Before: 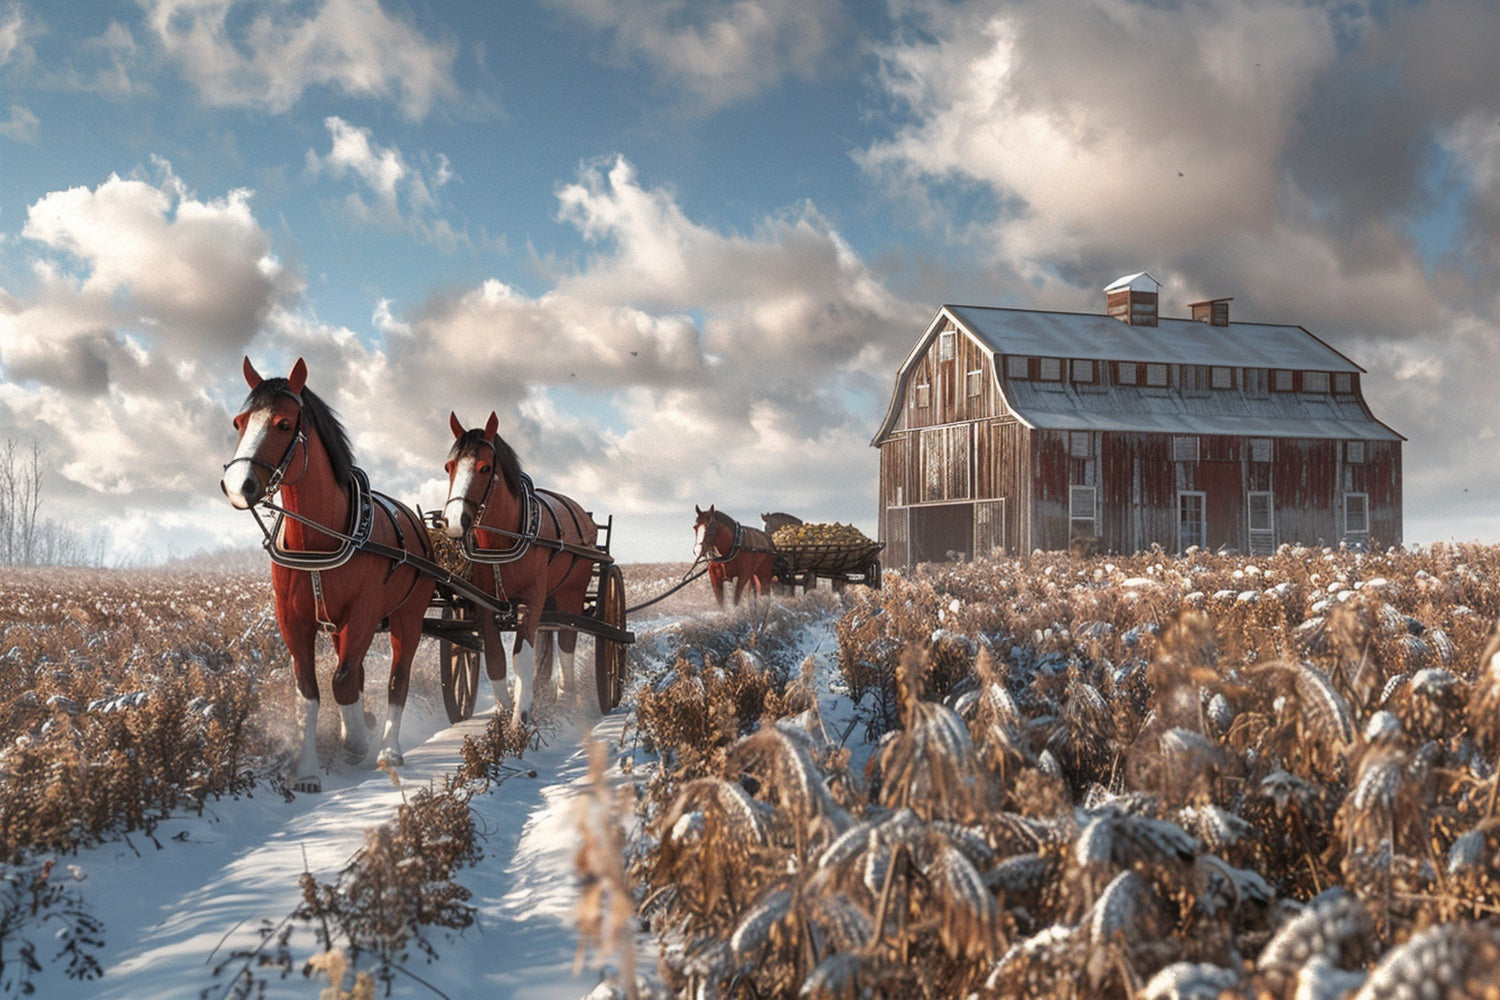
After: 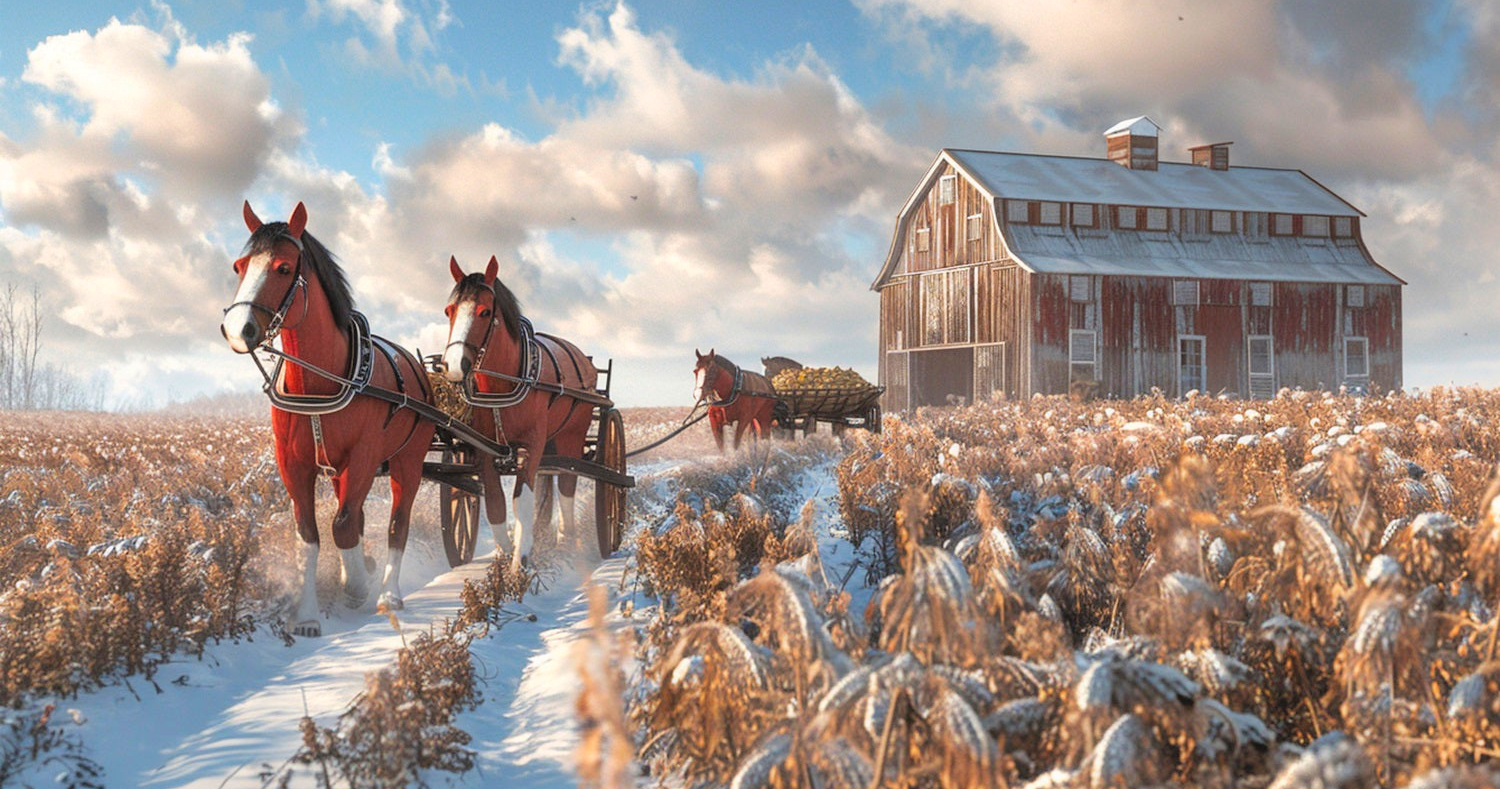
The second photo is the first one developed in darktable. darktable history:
contrast brightness saturation: contrast 0.068, brightness 0.173, saturation 0.42
crop and rotate: top 15.698%, bottom 5.39%
